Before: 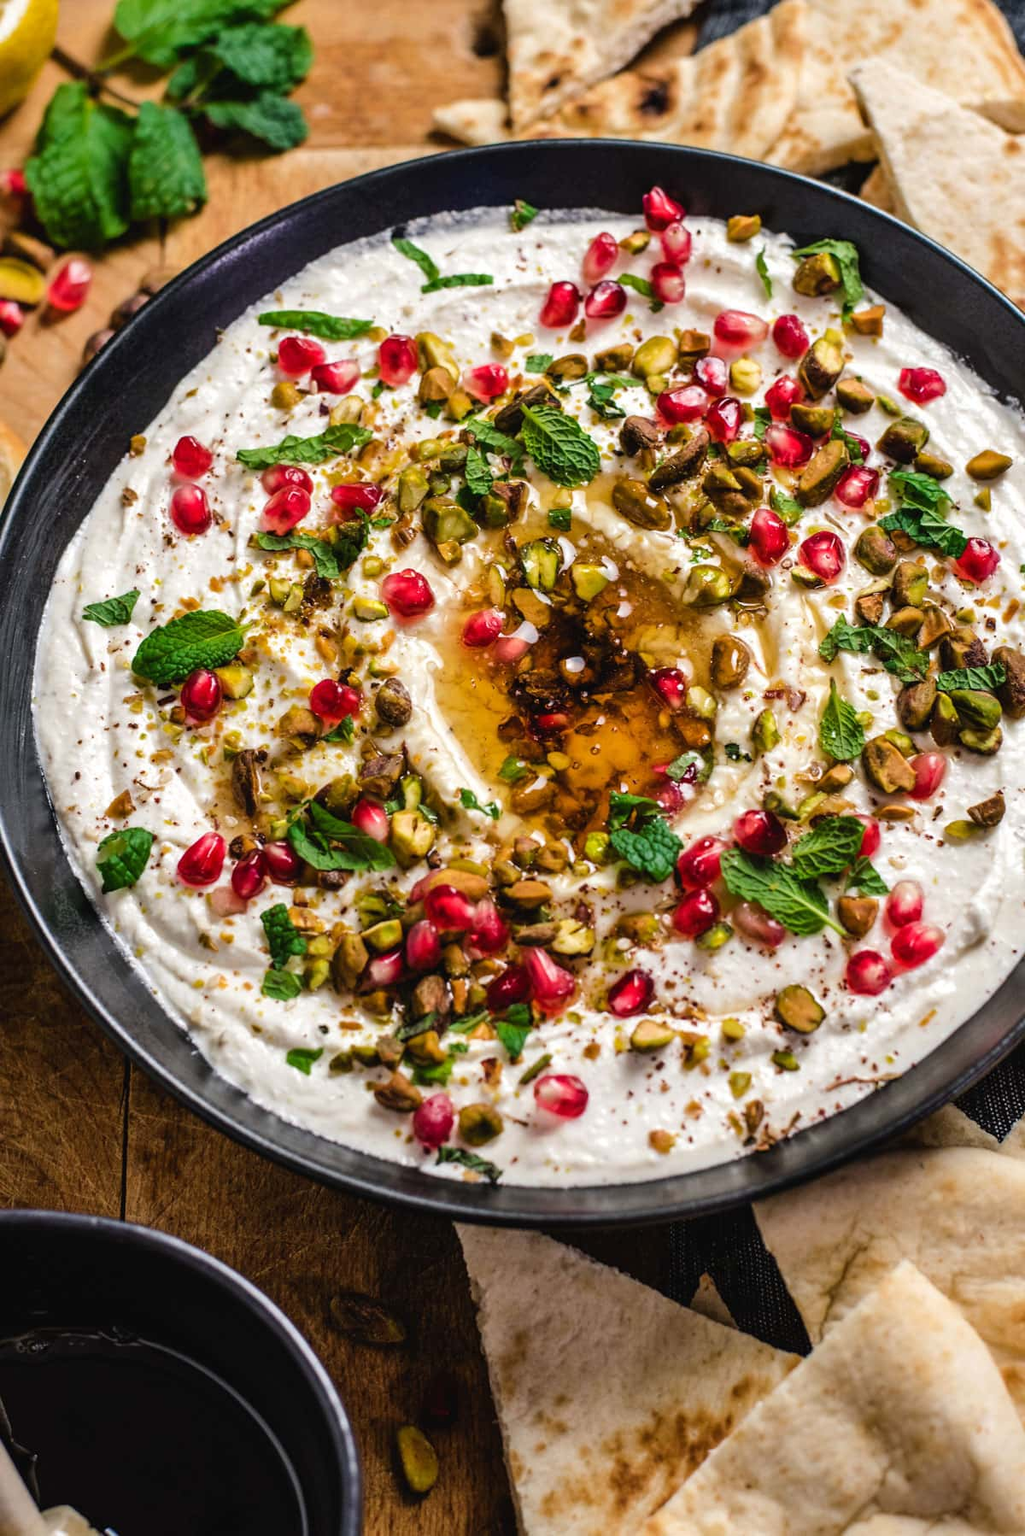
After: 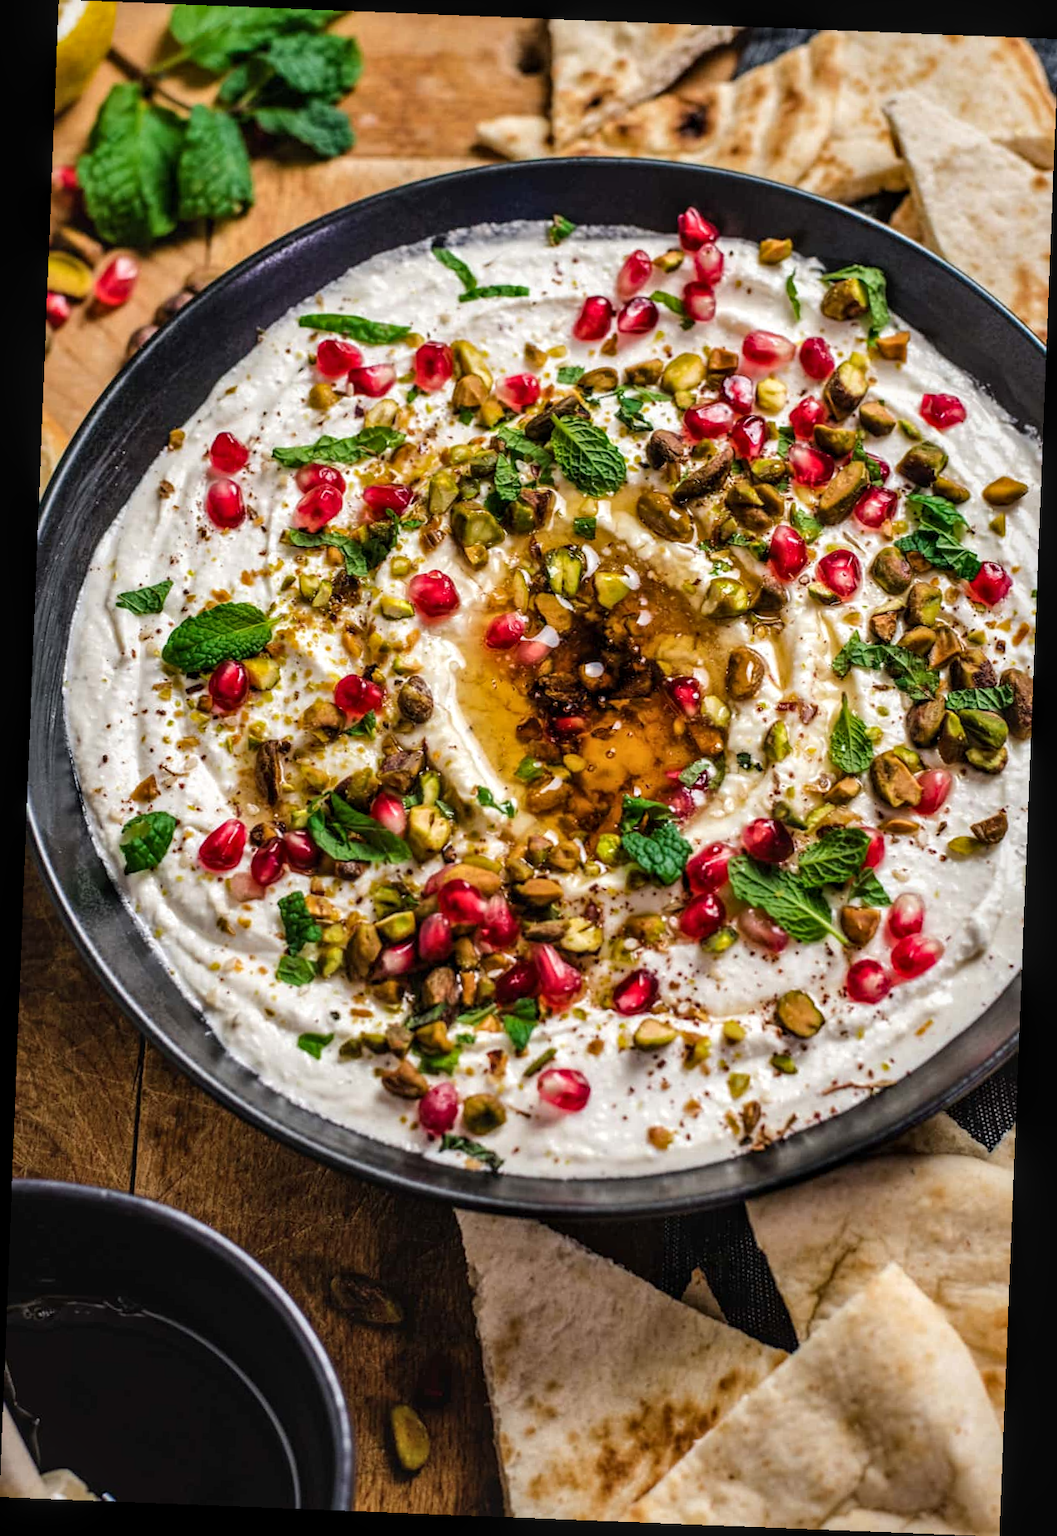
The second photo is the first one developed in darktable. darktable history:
local contrast: on, module defaults
rotate and perspective: rotation 2.27°, automatic cropping off
